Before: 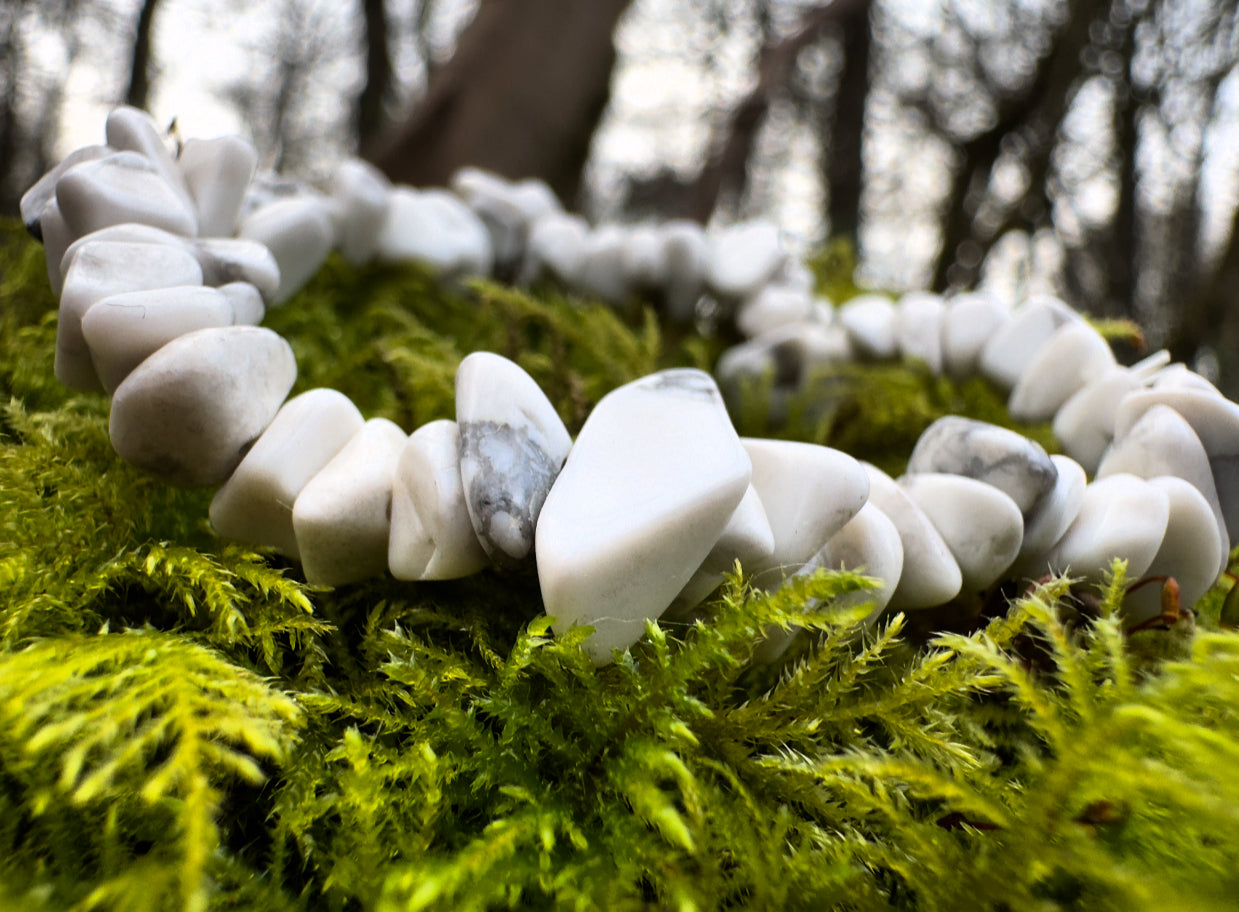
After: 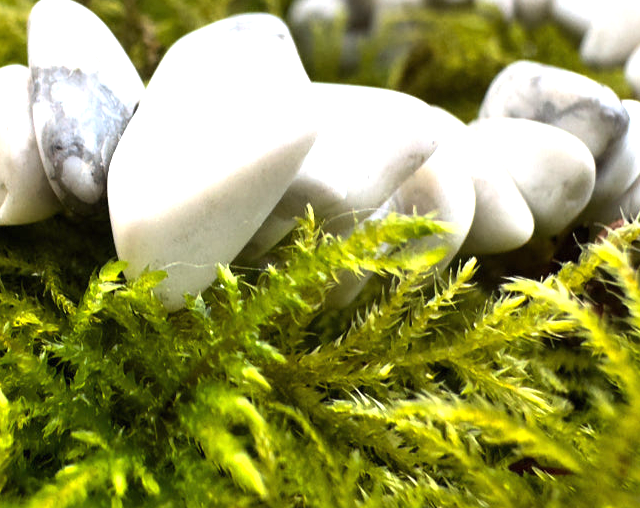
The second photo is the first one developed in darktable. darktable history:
crop: left 34.554%, top 38.973%, right 13.742%, bottom 5.285%
exposure: black level correction 0, exposure 1 EV, compensate highlight preservation false
